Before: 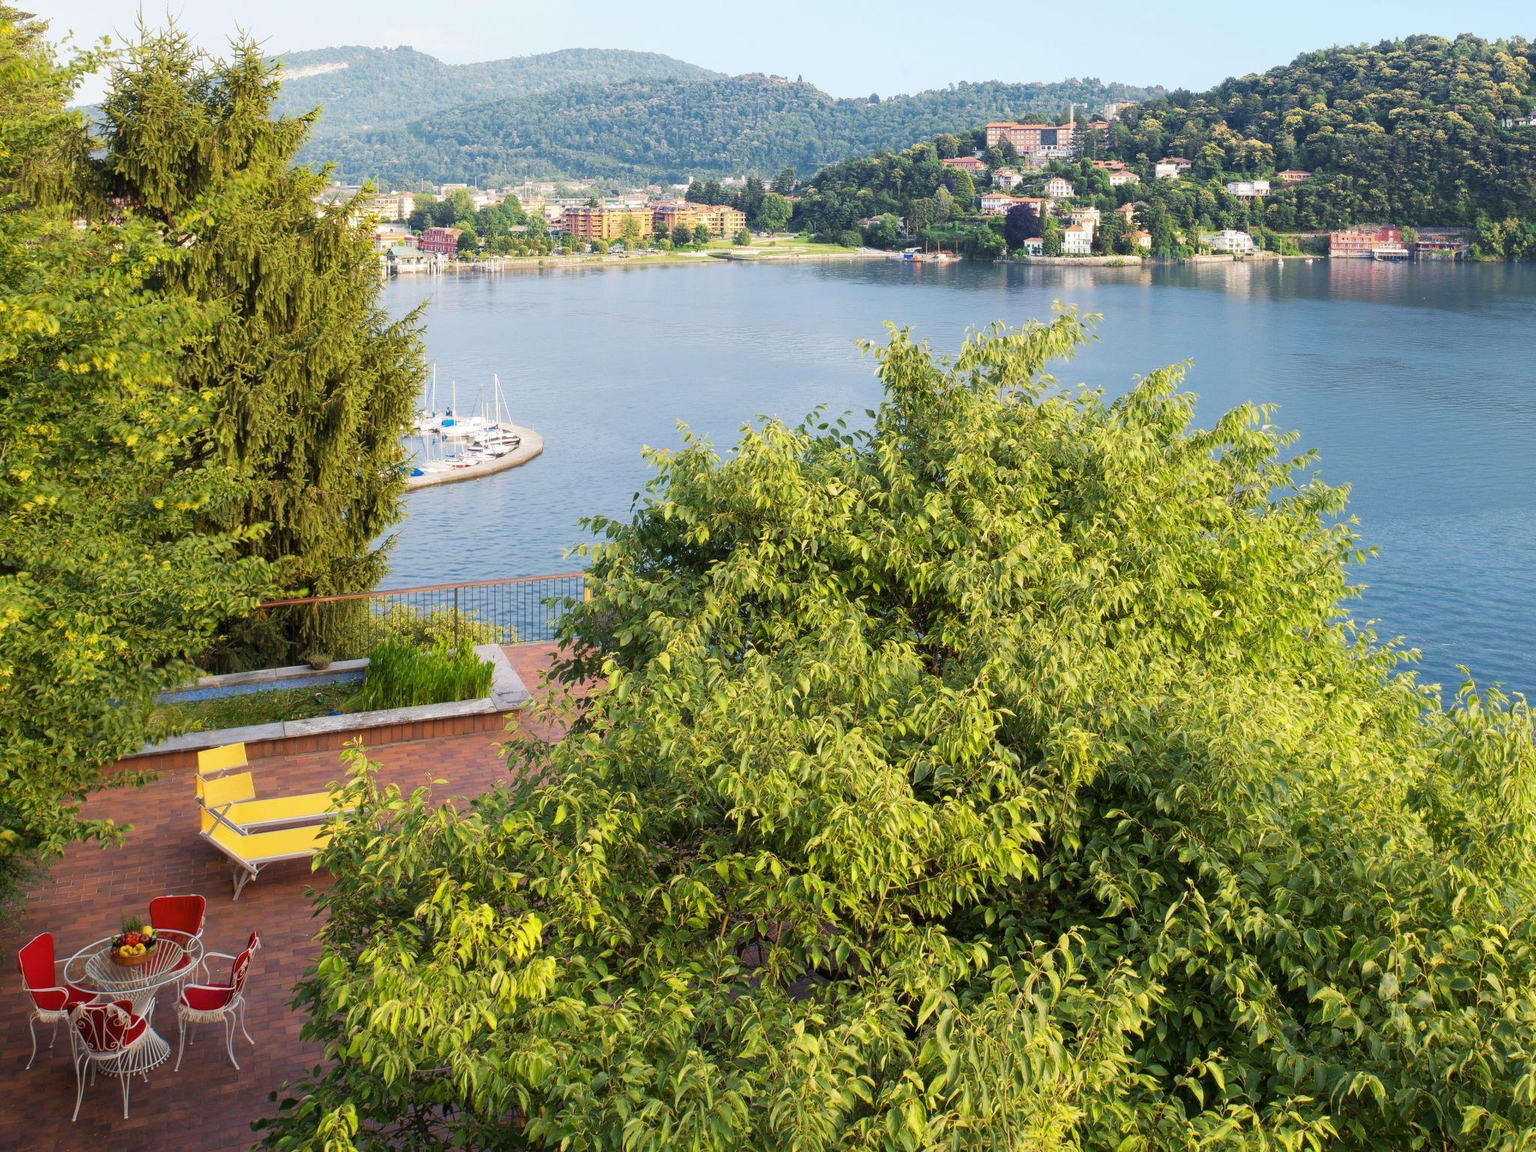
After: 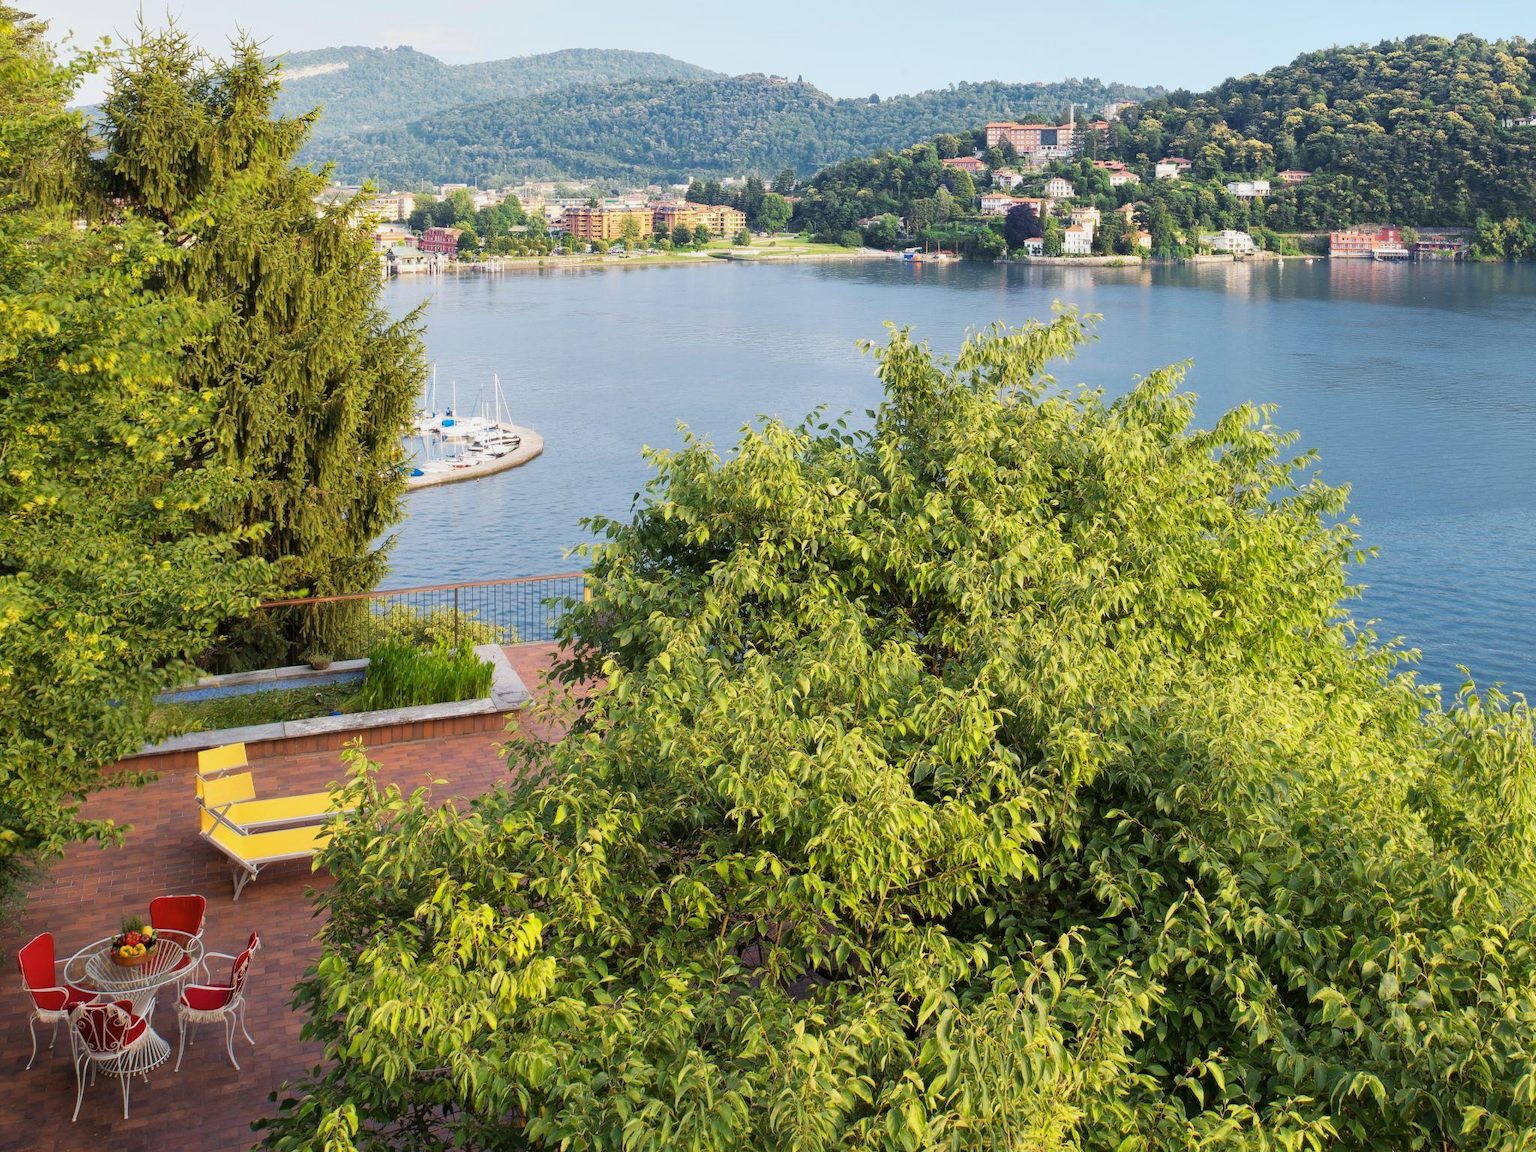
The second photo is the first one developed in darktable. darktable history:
filmic rgb: black relative exposure -16 EV, white relative exposure 2.93 EV, hardness 10.04, color science v6 (2022)
rgb levels: preserve colors max RGB
shadows and highlights: shadows 35, highlights -35, soften with gaussian
